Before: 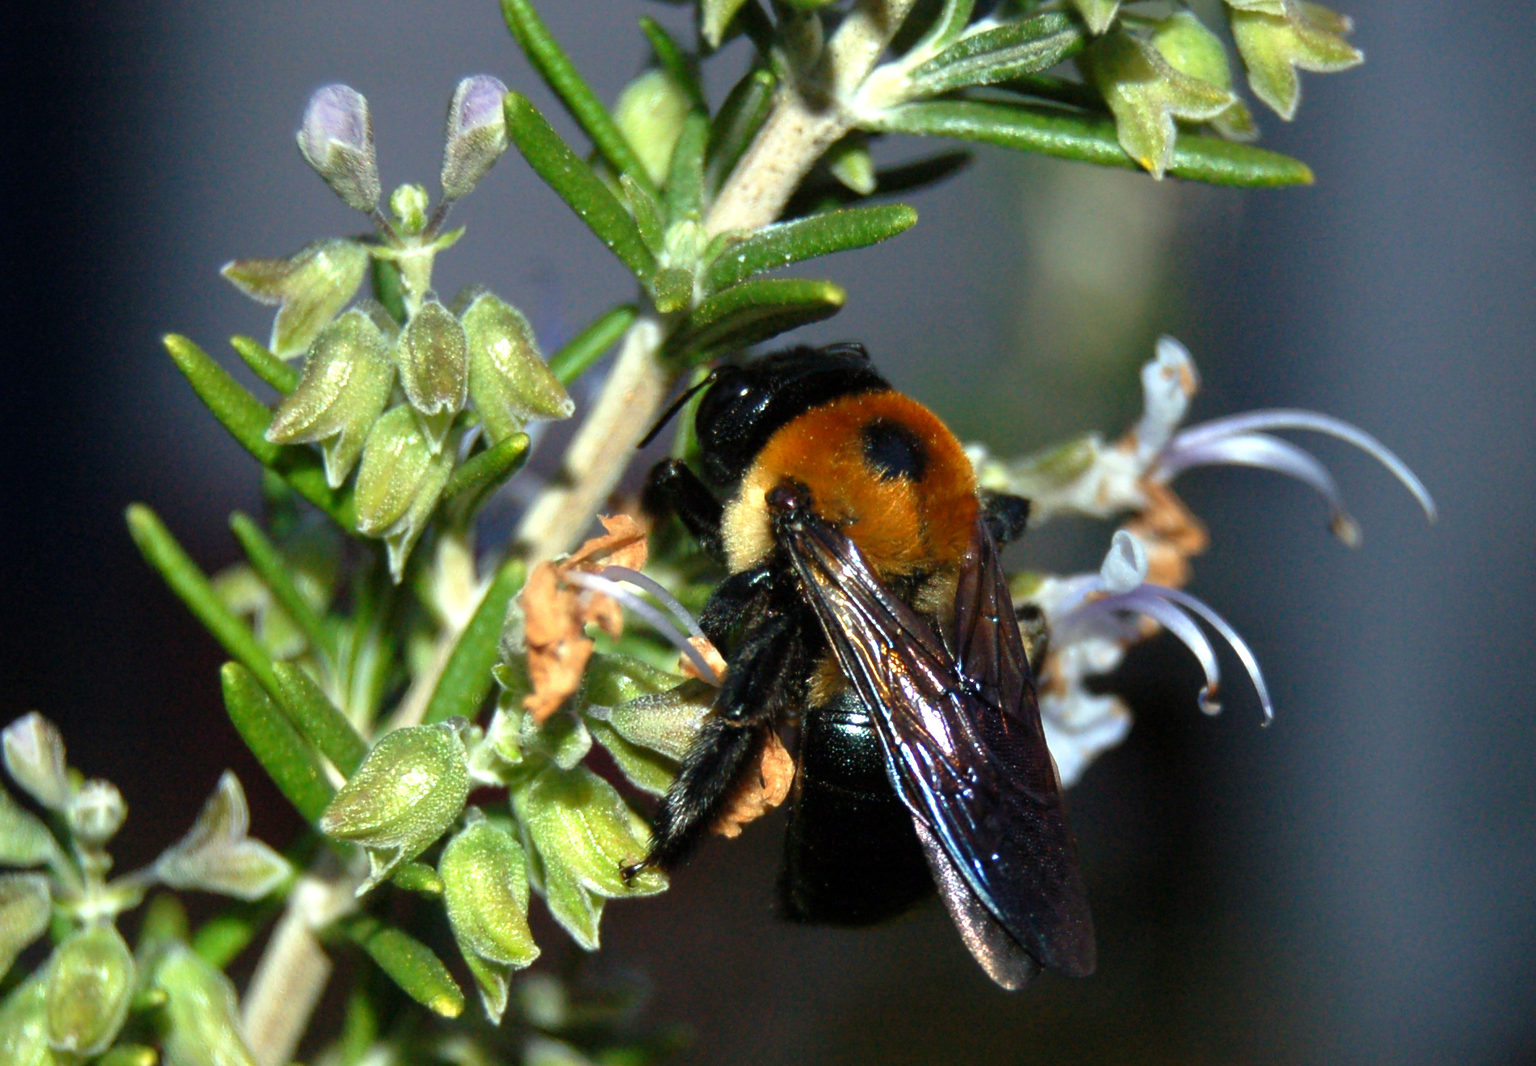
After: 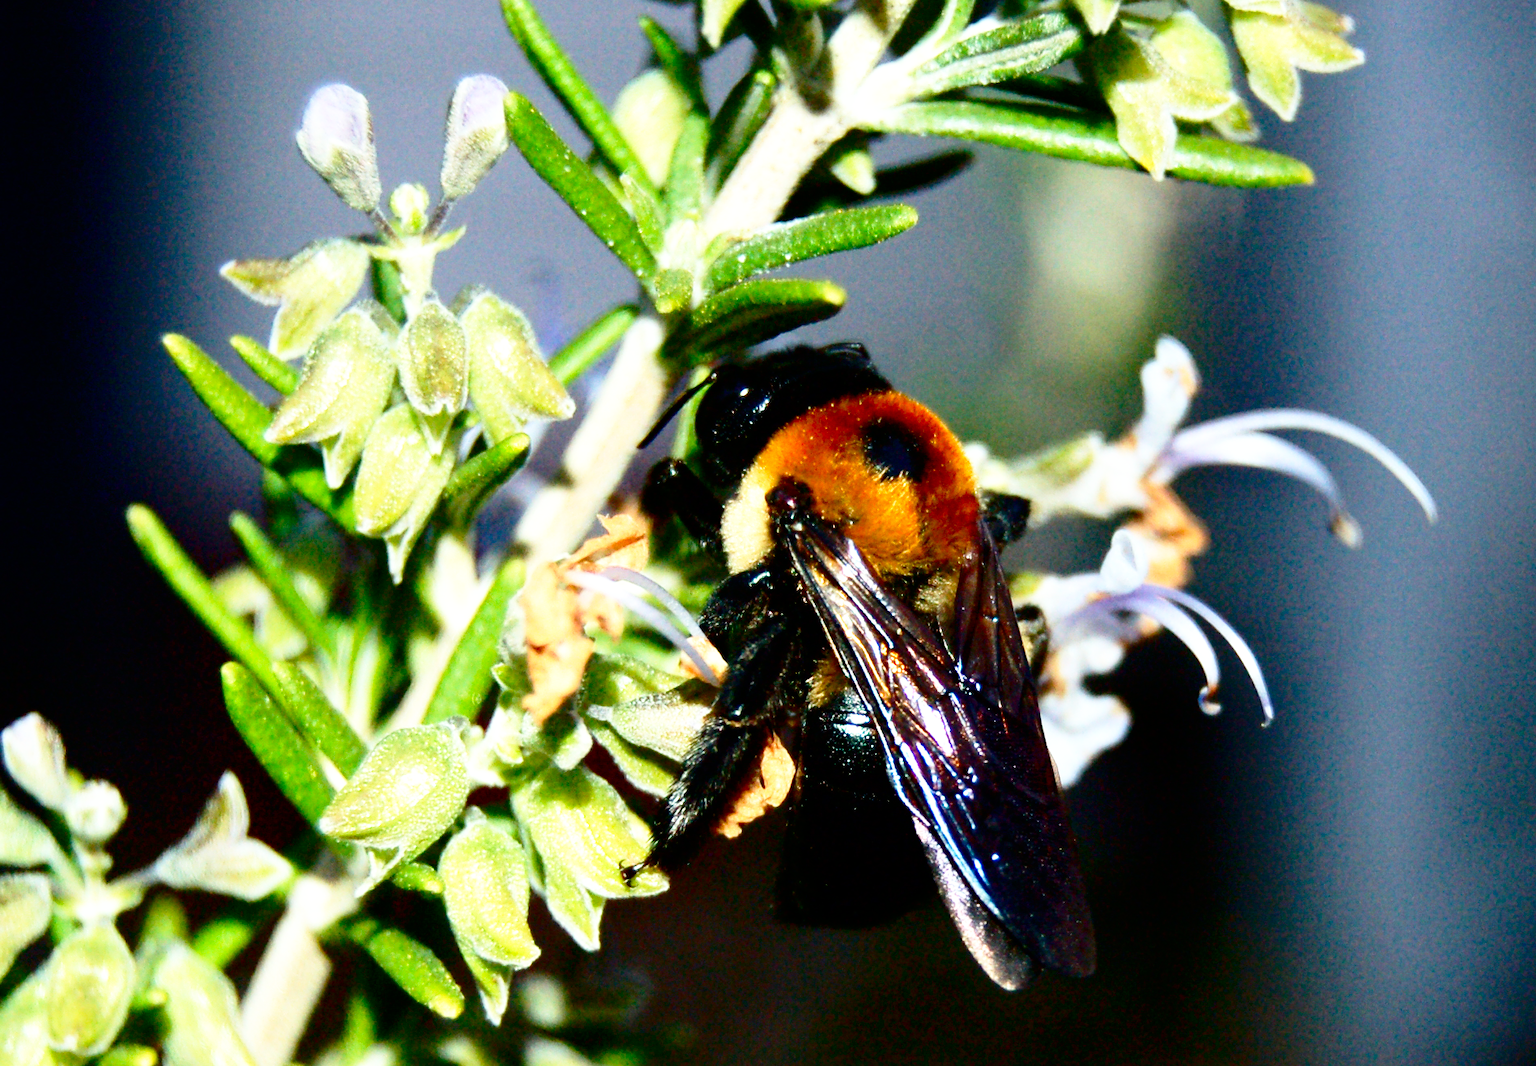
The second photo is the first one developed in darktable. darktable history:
contrast brightness saturation: contrast 0.198, brightness -0.114, saturation 0.096
base curve: curves: ch0 [(0, 0) (0.012, 0.01) (0.073, 0.168) (0.31, 0.711) (0.645, 0.957) (1, 1)], preserve colors none
